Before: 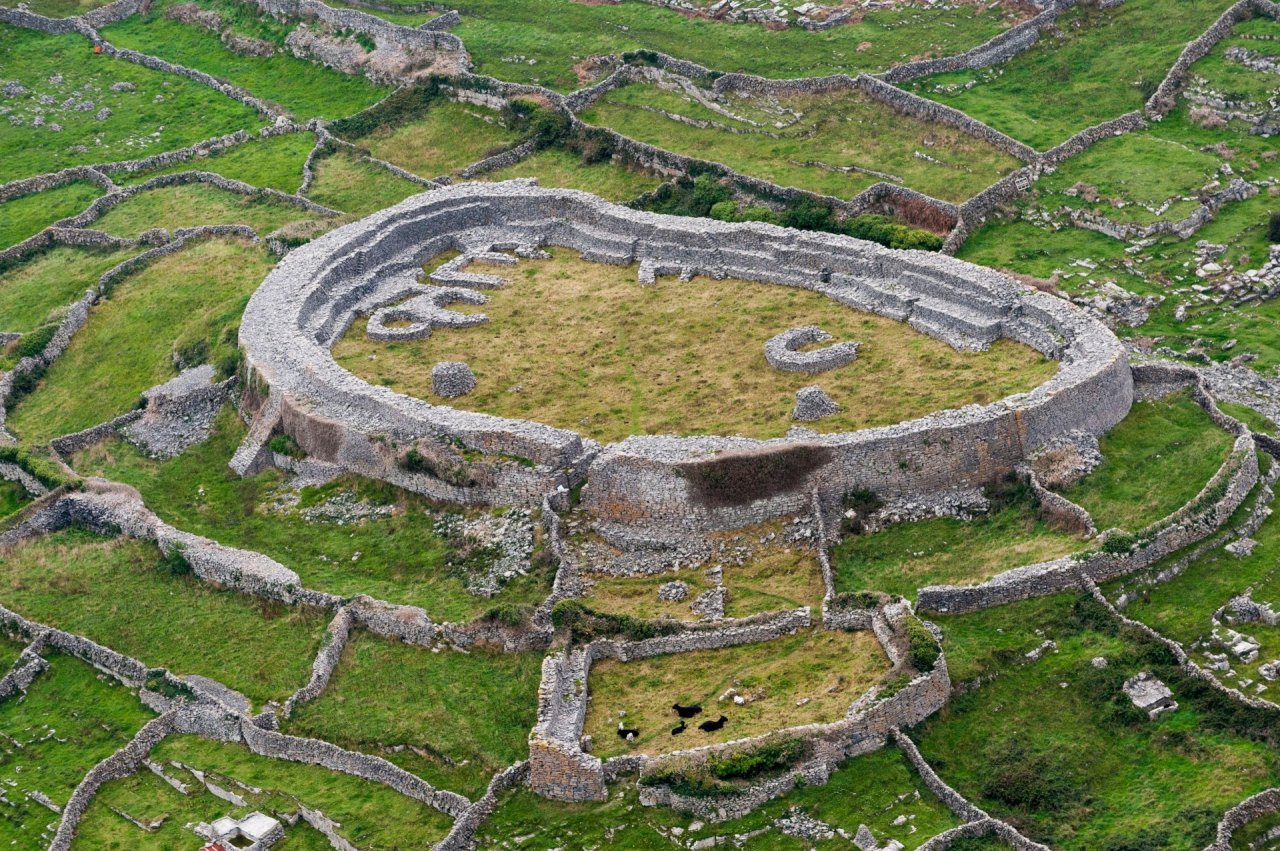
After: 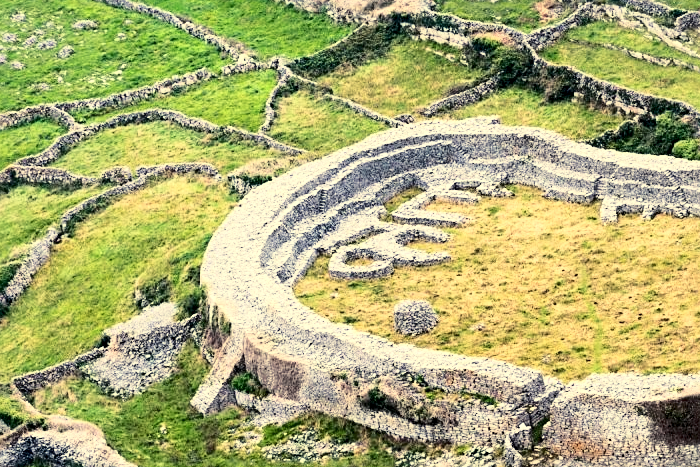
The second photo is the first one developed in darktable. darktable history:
tone equalizer: -8 EV -0.417 EV, -7 EV -0.389 EV, -6 EV -0.333 EV, -5 EV -0.222 EV, -3 EV 0.222 EV, -2 EV 0.333 EV, -1 EV 0.389 EV, +0 EV 0.417 EV, edges refinement/feathering 500, mask exposure compensation -1.57 EV, preserve details no
base curve: curves: ch0 [(0, 0) (0.028, 0.03) (0.121, 0.232) (0.46, 0.748) (0.859, 0.968) (1, 1)]
crop and rotate: left 3.047%, top 7.509%, right 42.236%, bottom 37.598%
sharpen: radius 2.529, amount 0.323
exposure: black level correction 0.009, exposure 0.119 EV, compensate highlight preservation false
color balance rgb: shadows lift › chroma 2%, shadows lift › hue 263°, highlights gain › chroma 8%, highlights gain › hue 84°, linear chroma grading › global chroma -15%, saturation formula JzAzBz (2021)
